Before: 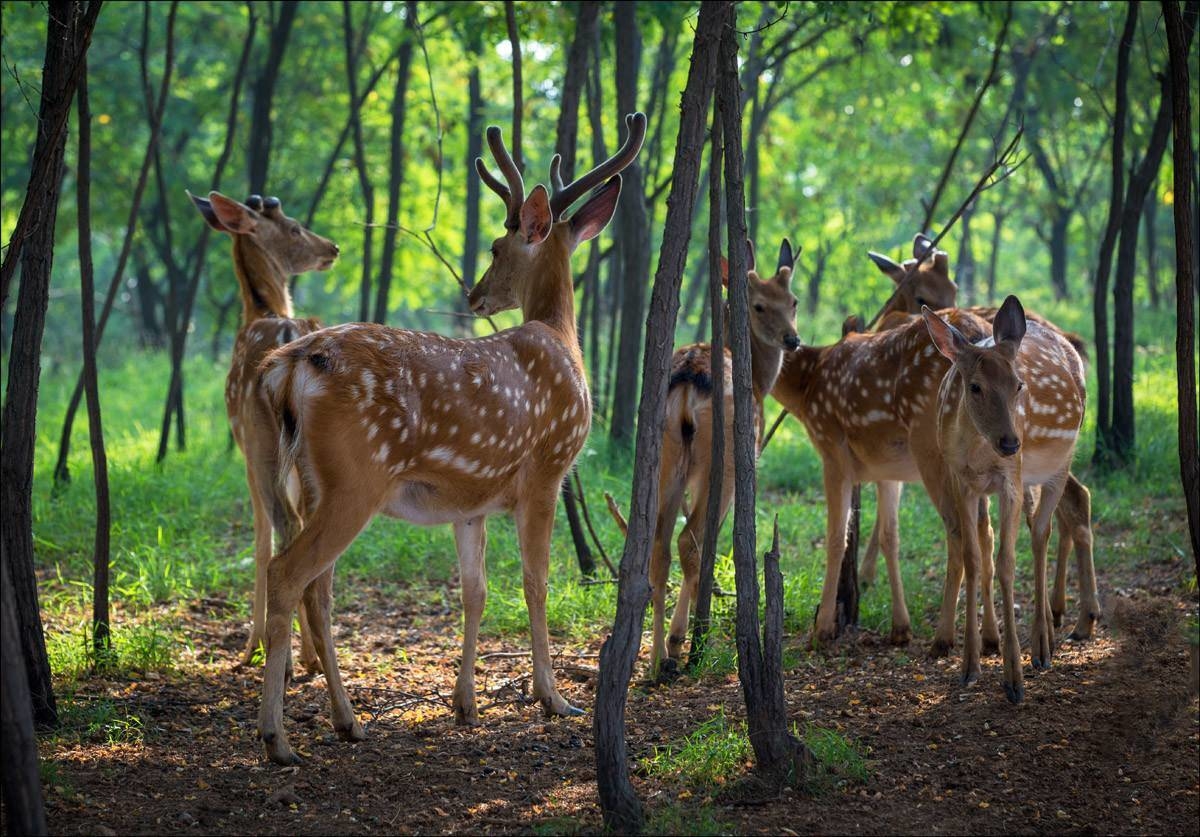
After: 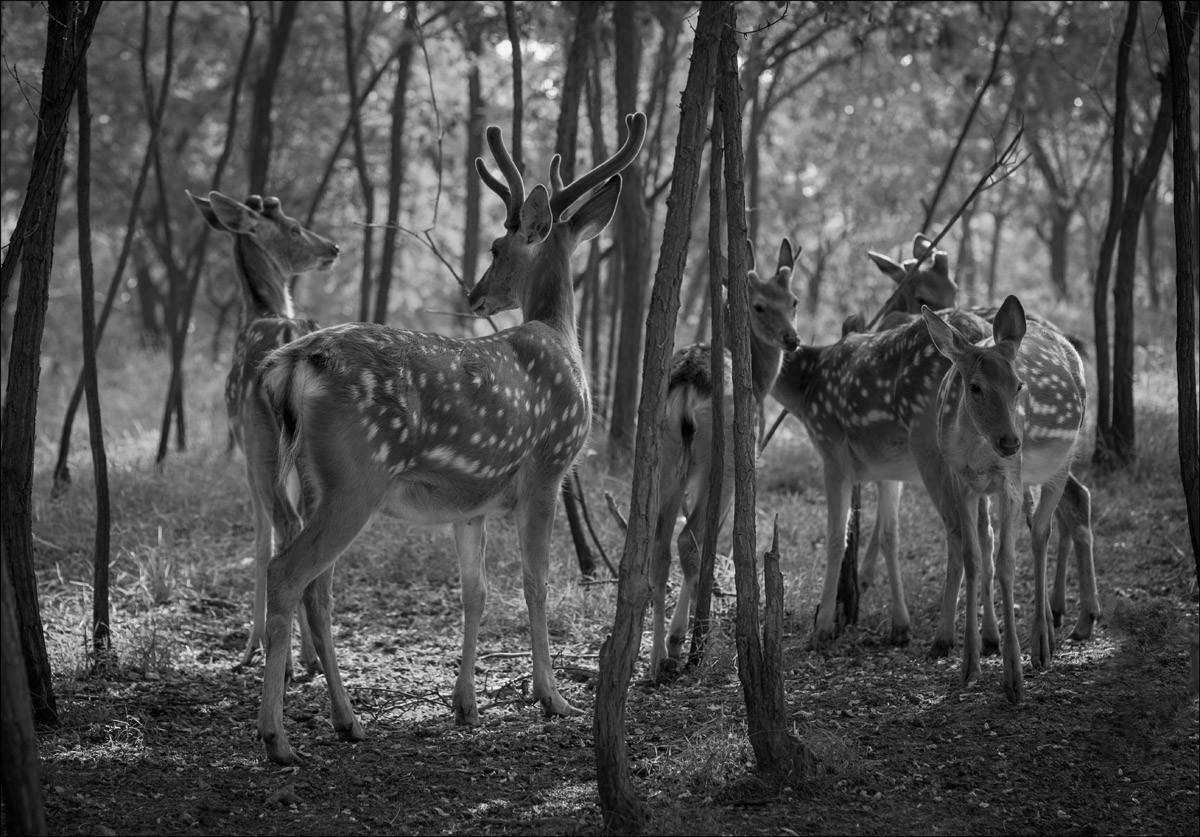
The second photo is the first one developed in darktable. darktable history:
color calibration: output gray [0.18, 0.41, 0.41, 0], illuminant same as pipeline (D50), adaptation XYZ, x 0.345, y 0.358, temperature 5023.68 K
